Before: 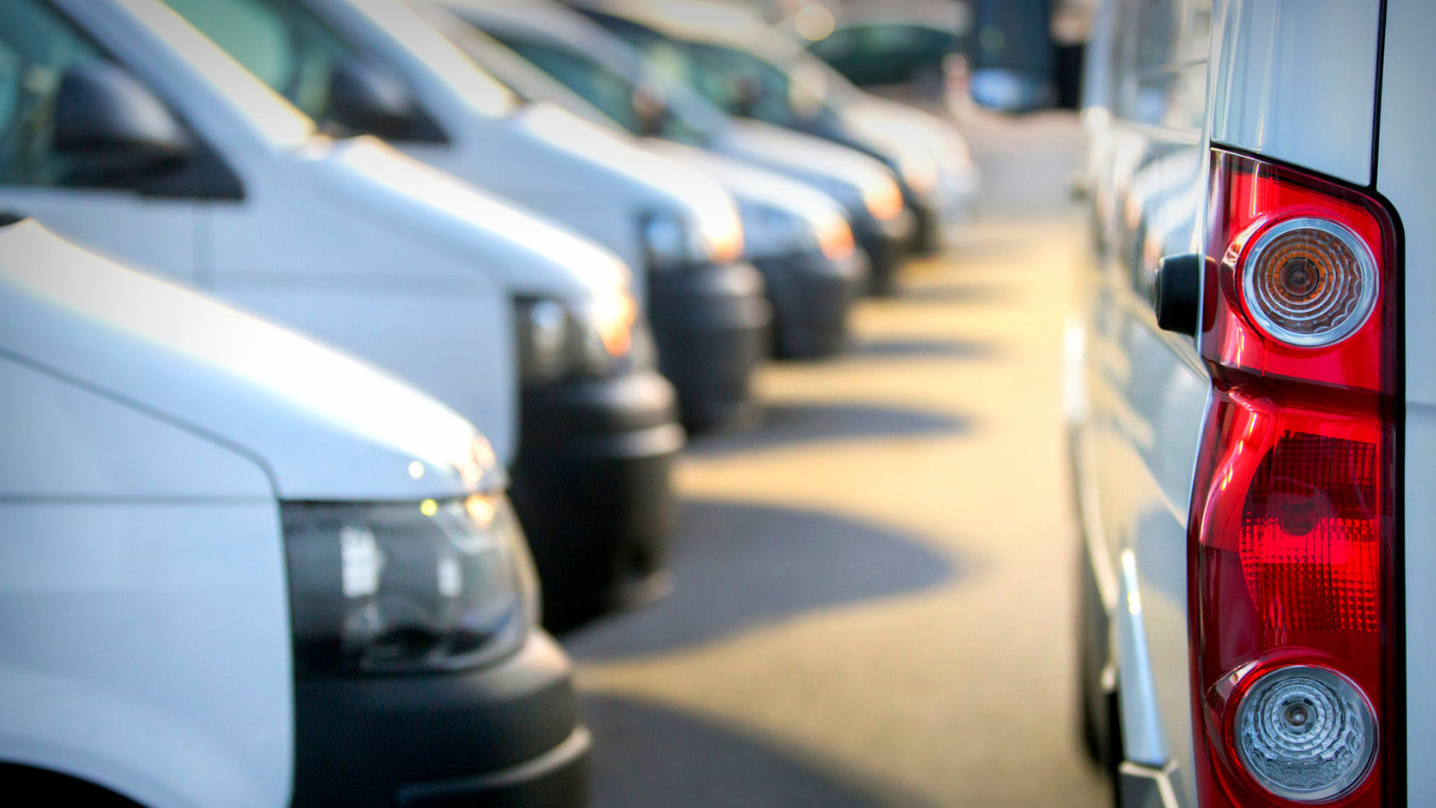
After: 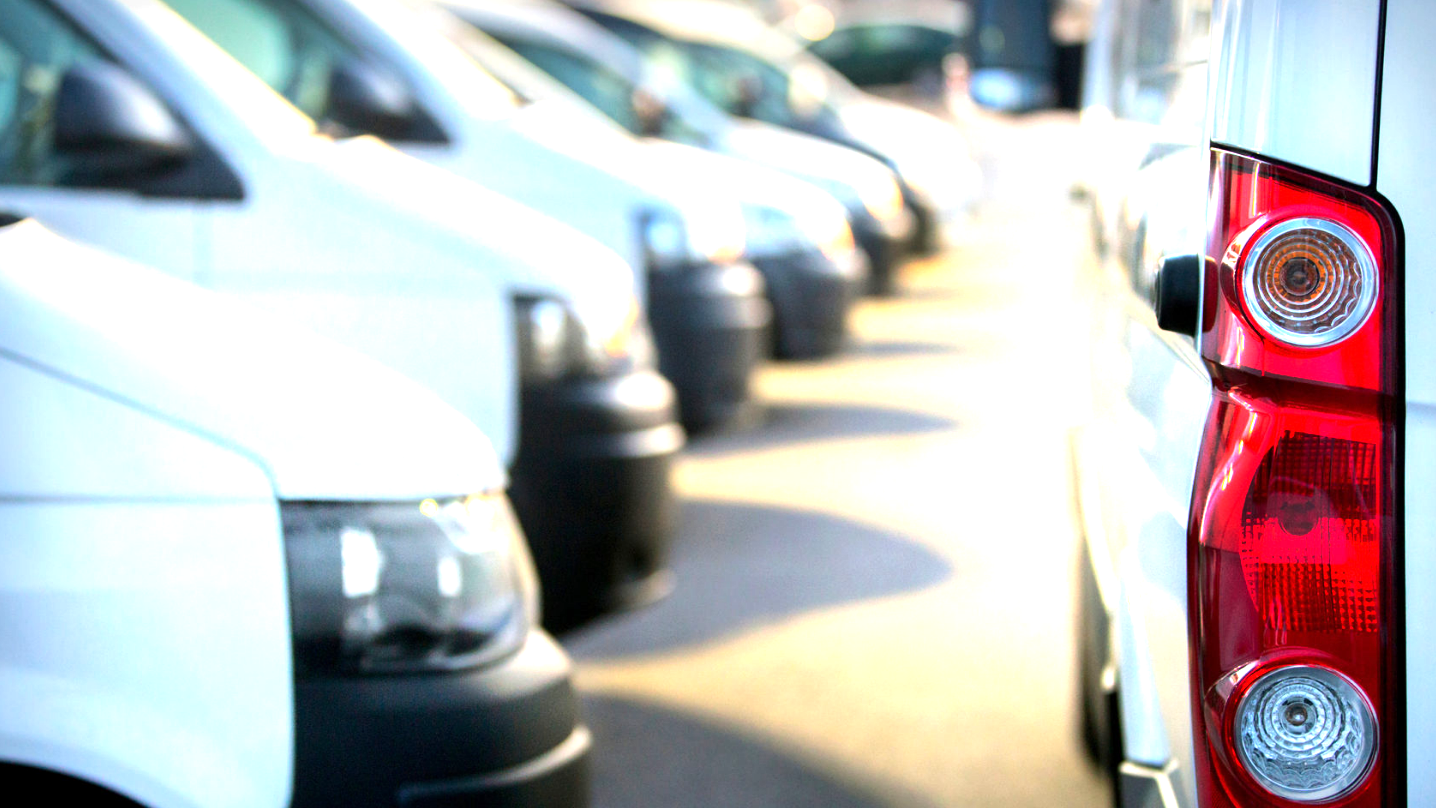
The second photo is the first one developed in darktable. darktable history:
tone equalizer: -8 EV -0.417 EV, -7 EV -0.389 EV, -6 EV -0.333 EV, -5 EV -0.222 EV, -3 EV 0.222 EV, -2 EV 0.333 EV, -1 EV 0.389 EV, +0 EV 0.417 EV, edges refinement/feathering 500, mask exposure compensation -1.57 EV, preserve details no
exposure: exposure 0.77 EV, compensate highlight preservation false
